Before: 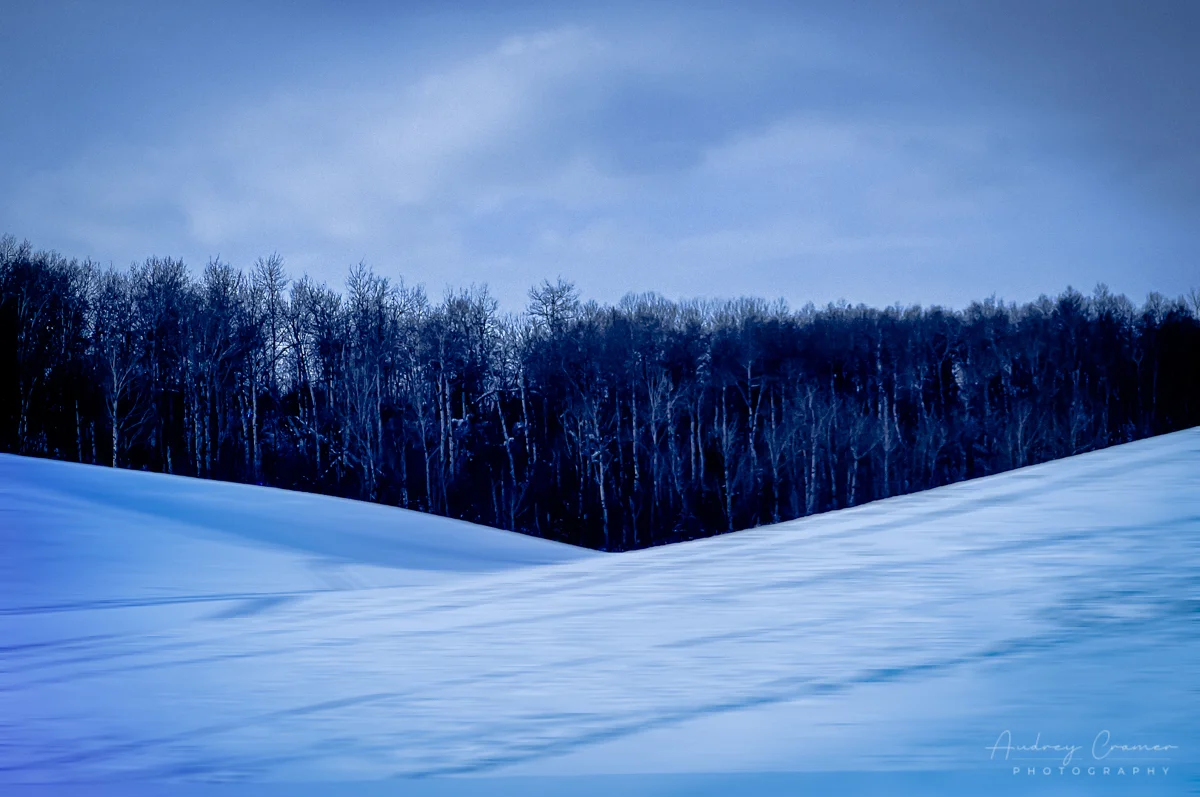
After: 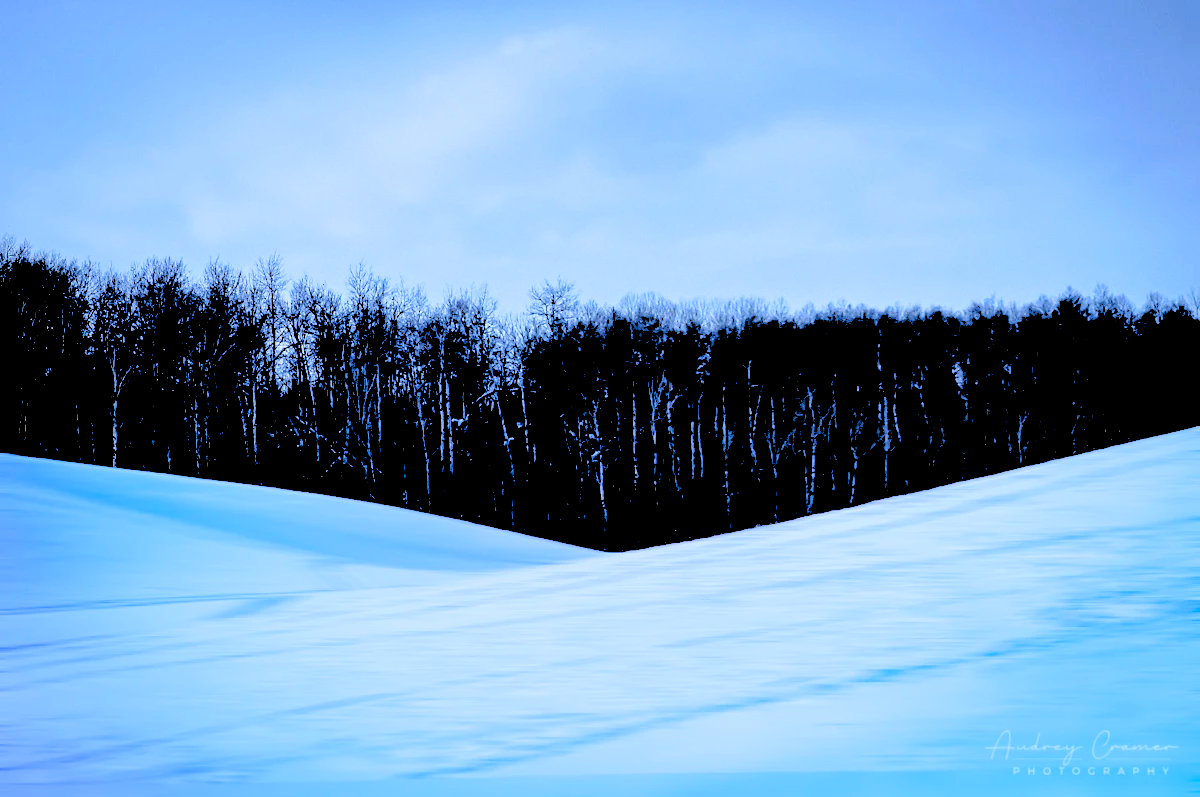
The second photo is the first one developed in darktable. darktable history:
tone curve: curves: ch0 [(0, 0) (0.526, 0.642) (1, 1)], color space Lab, linked channels, preserve colors none
rgb levels: levels [[0.027, 0.429, 0.996], [0, 0.5, 1], [0, 0.5, 1]]
